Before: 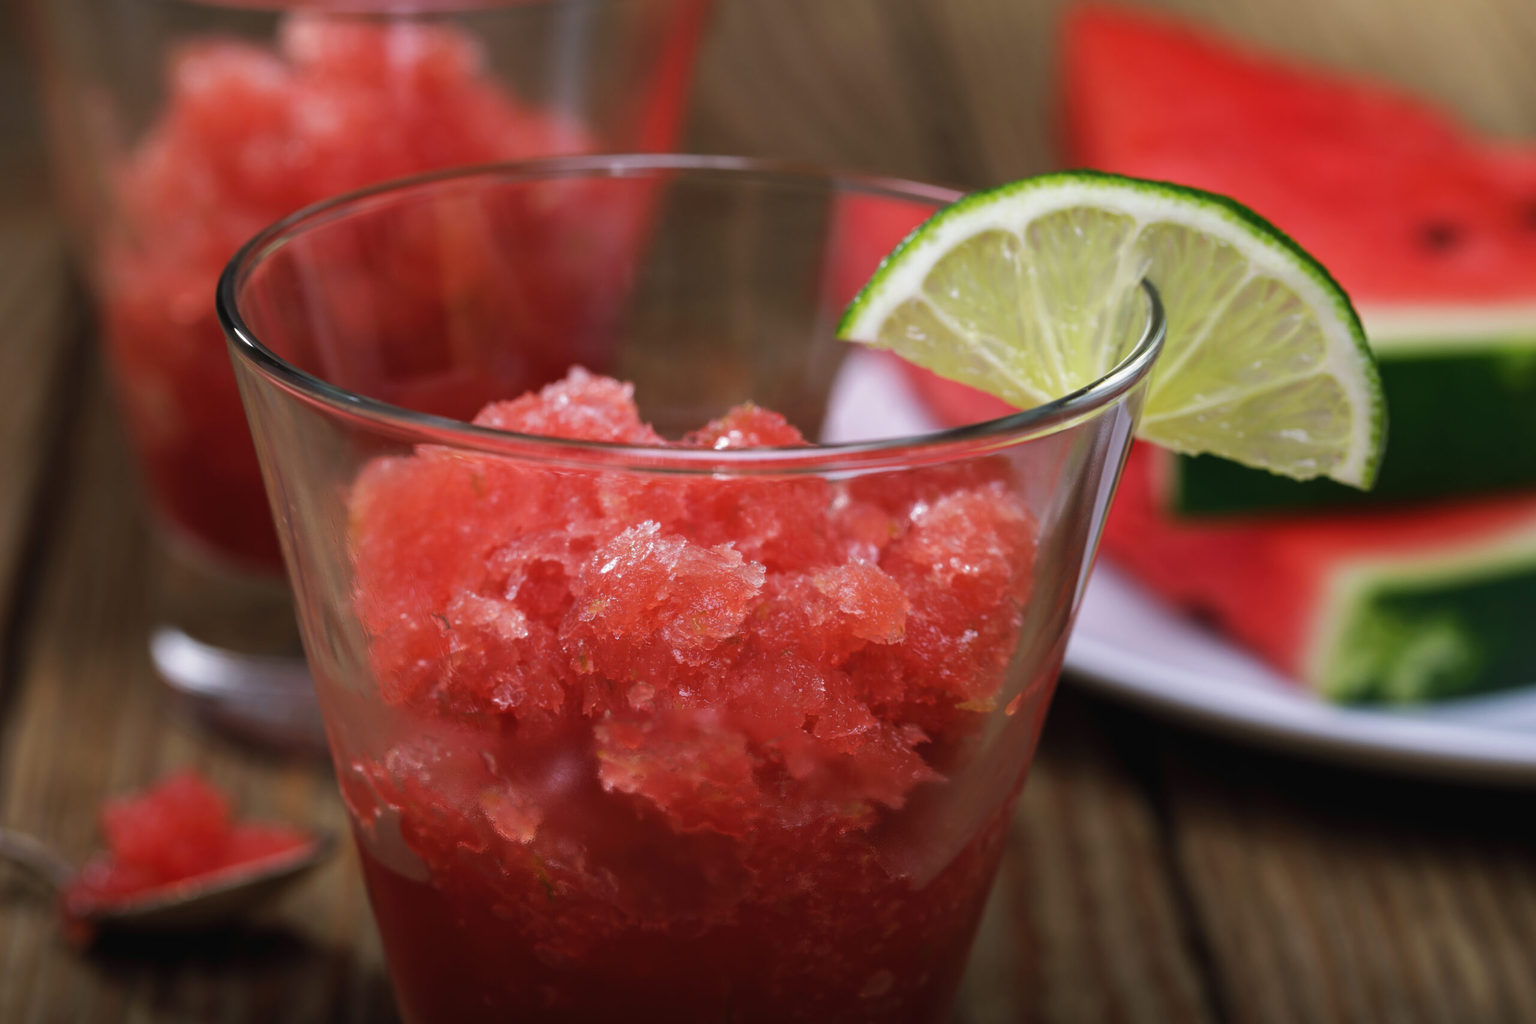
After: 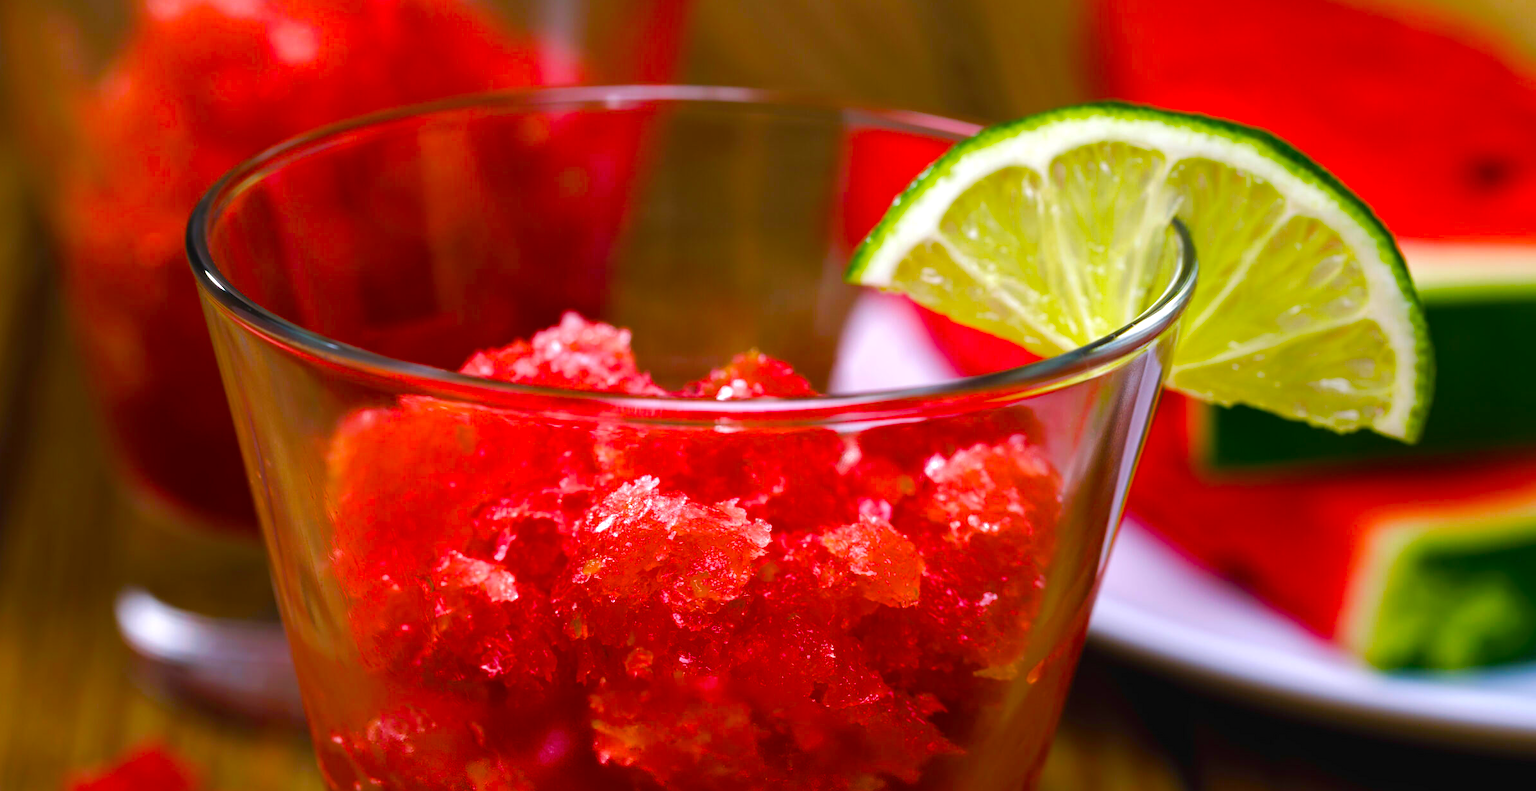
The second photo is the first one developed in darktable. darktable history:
color balance rgb: linear chroma grading › shadows 10%, linear chroma grading › highlights 10%, linear chroma grading › global chroma 15%, linear chroma grading › mid-tones 15%, perceptual saturation grading › global saturation 40%, perceptual saturation grading › highlights -25%, perceptual saturation grading › mid-tones 35%, perceptual saturation grading › shadows 35%, perceptual brilliance grading › global brilliance 11.29%, global vibrance 11.29%
crop: left 2.737%, top 7.287%, right 3.421%, bottom 20.179%
